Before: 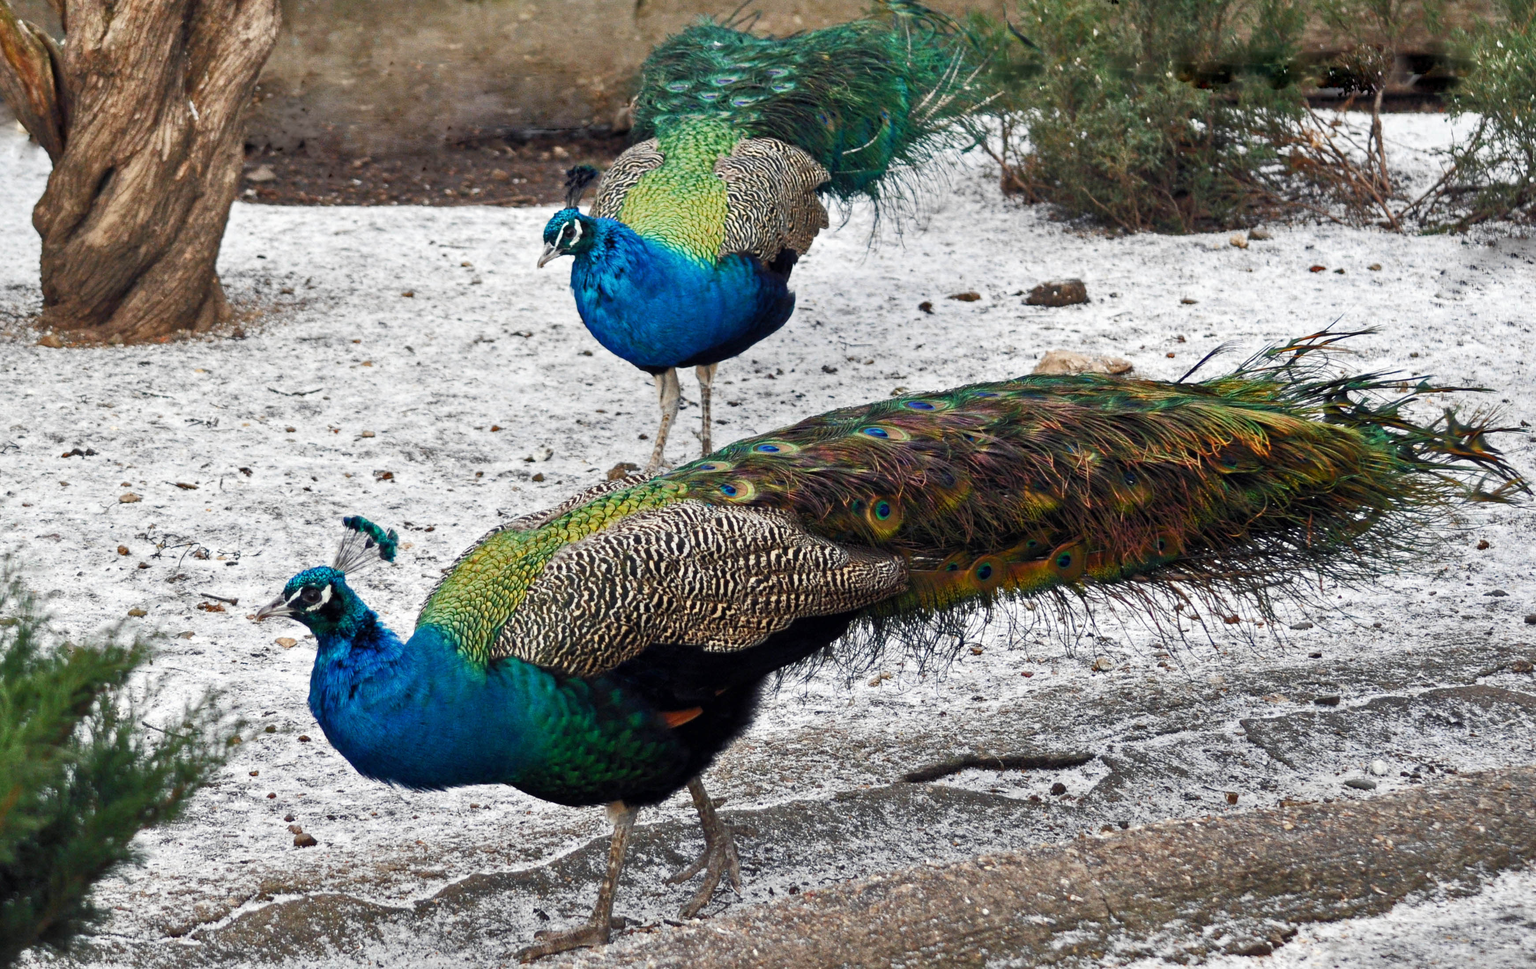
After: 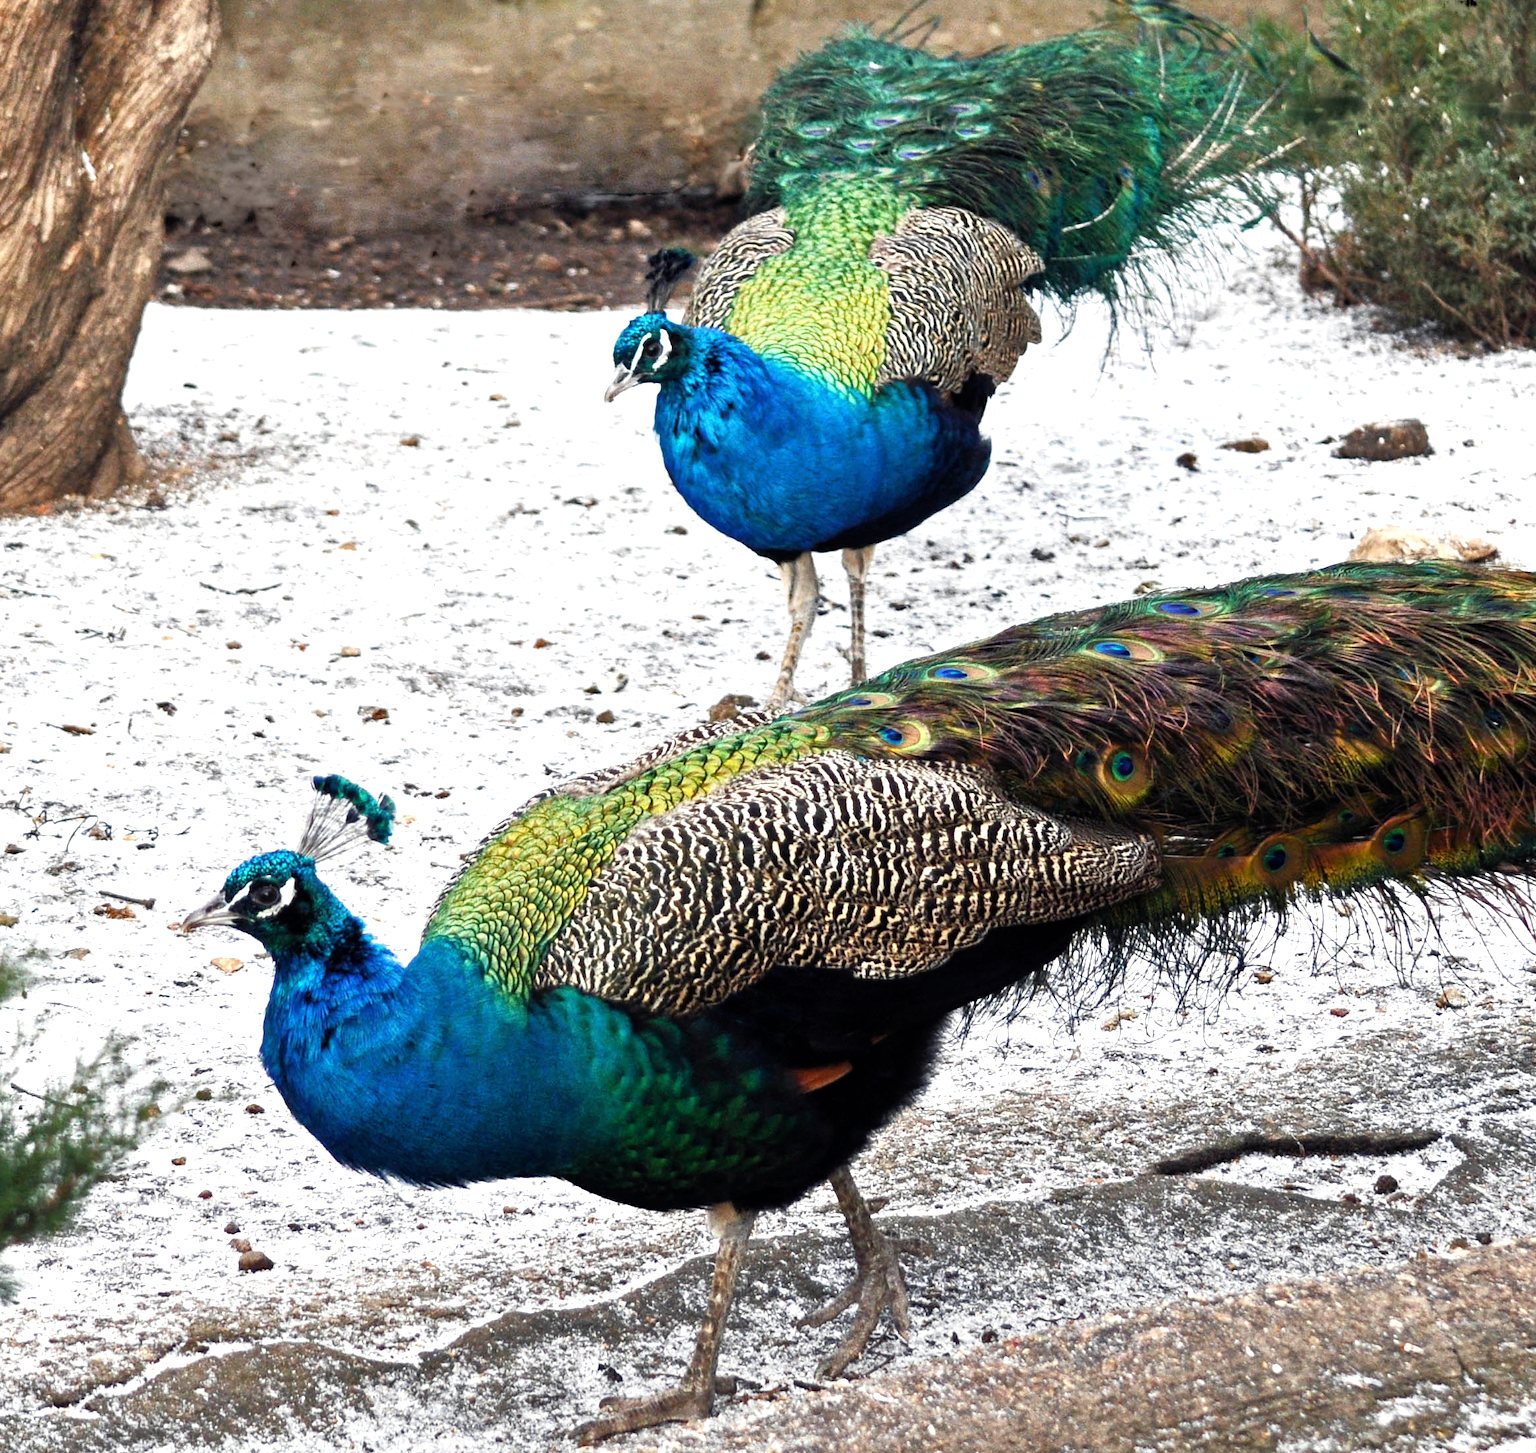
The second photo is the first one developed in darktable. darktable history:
tone equalizer: -8 EV -0.769 EV, -7 EV -0.711 EV, -6 EV -0.637 EV, -5 EV -0.395 EV, -3 EV 0.374 EV, -2 EV 0.6 EV, -1 EV 0.675 EV, +0 EV 0.766 EV
crop and rotate: left 8.789%, right 24.554%
